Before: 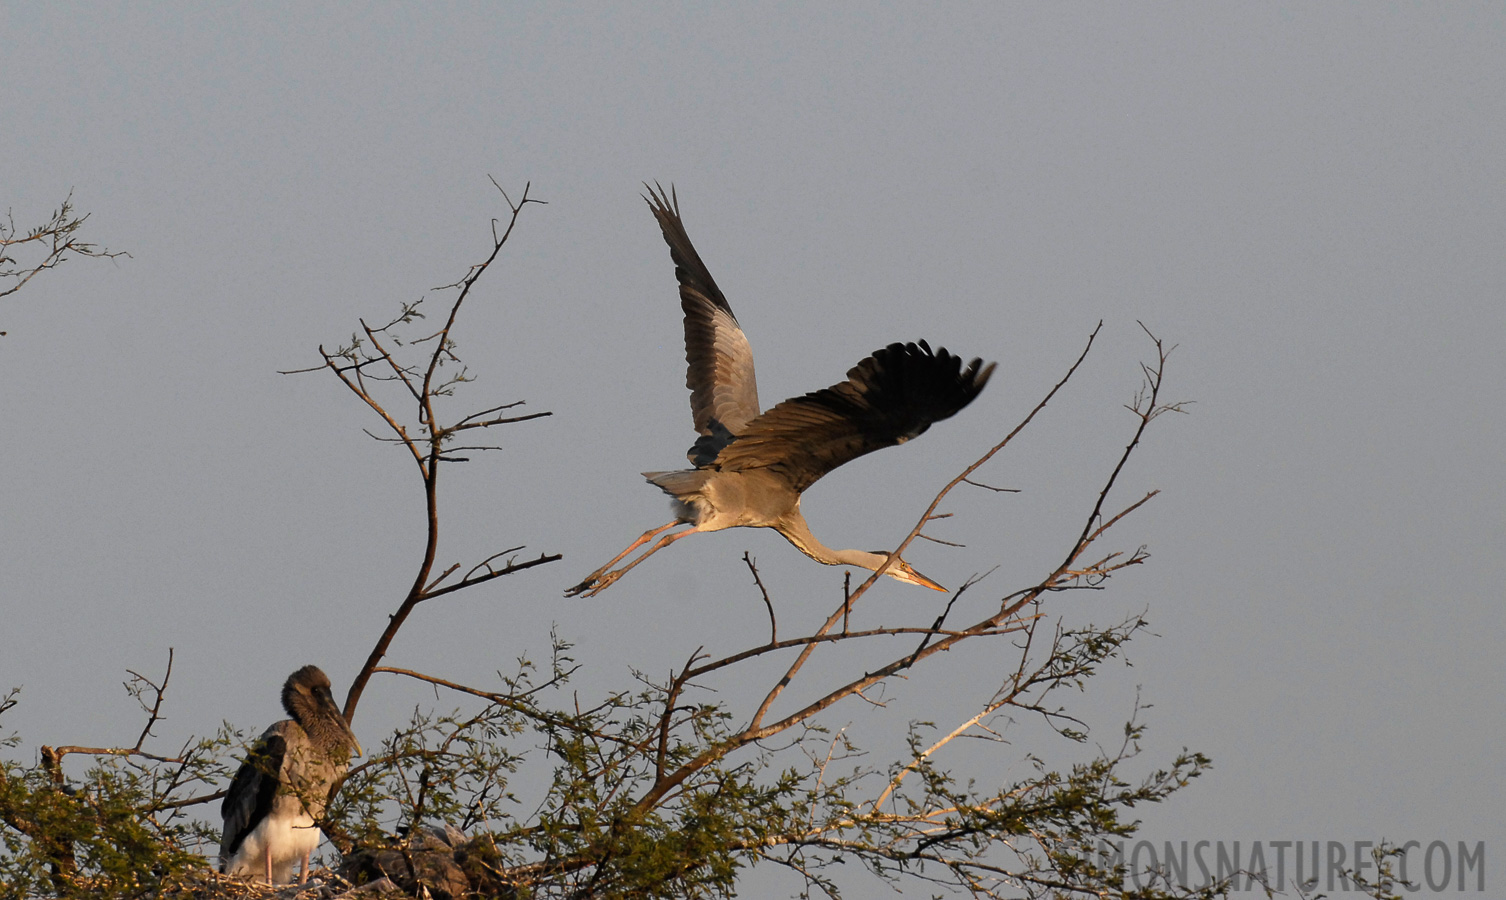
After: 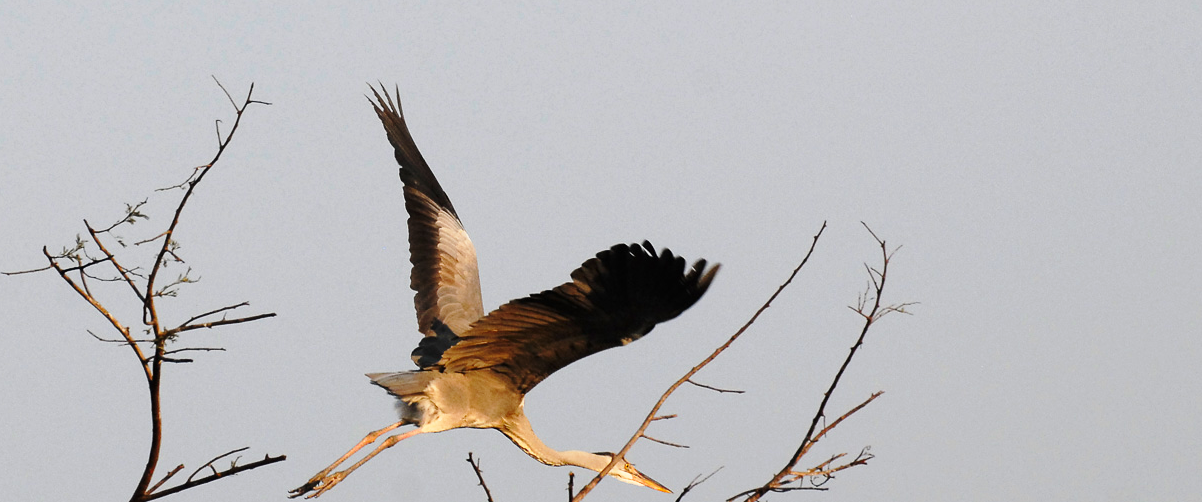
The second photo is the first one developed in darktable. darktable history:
crop: left 18.345%, top 11.087%, right 1.834%, bottom 33.121%
base curve: curves: ch0 [(0, 0) (0.028, 0.03) (0.121, 0.232) (0.46, 0.748) (0.859, 0.968) (1, 1)], preserve colors none
